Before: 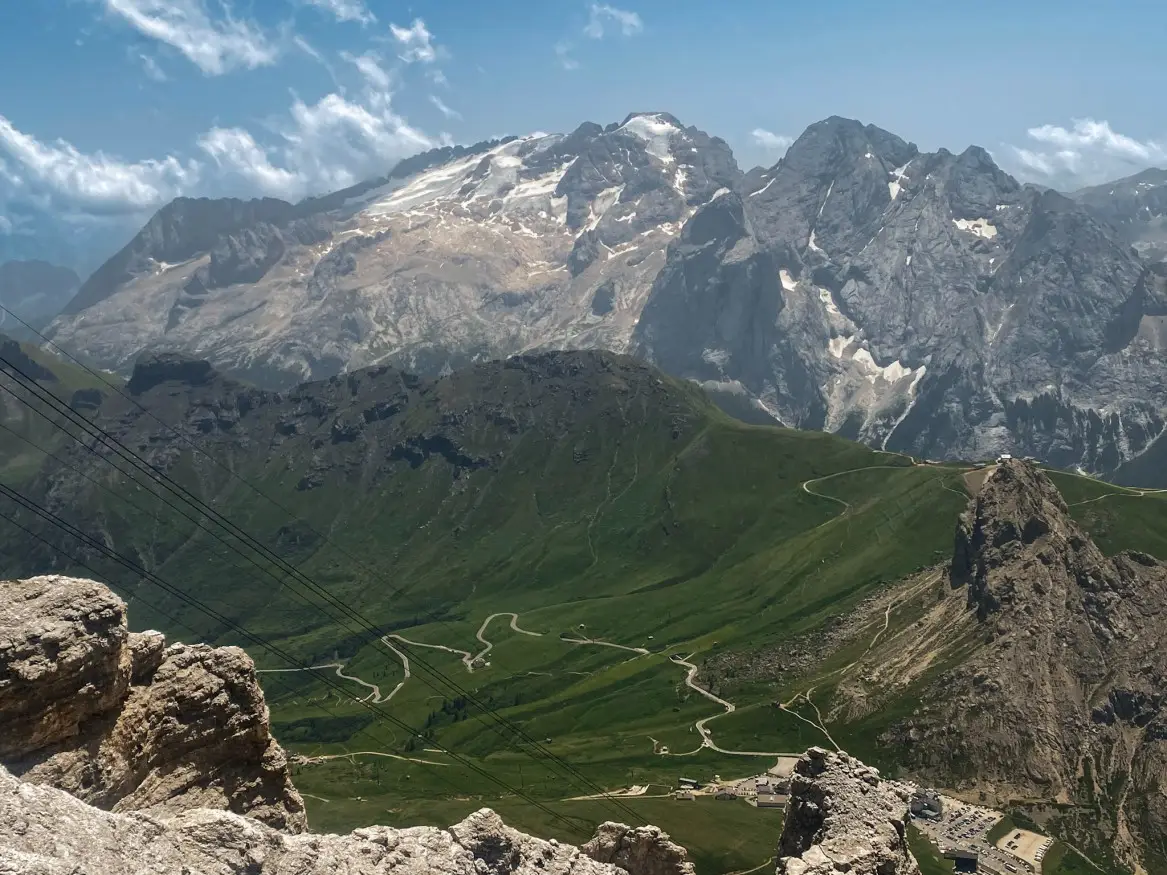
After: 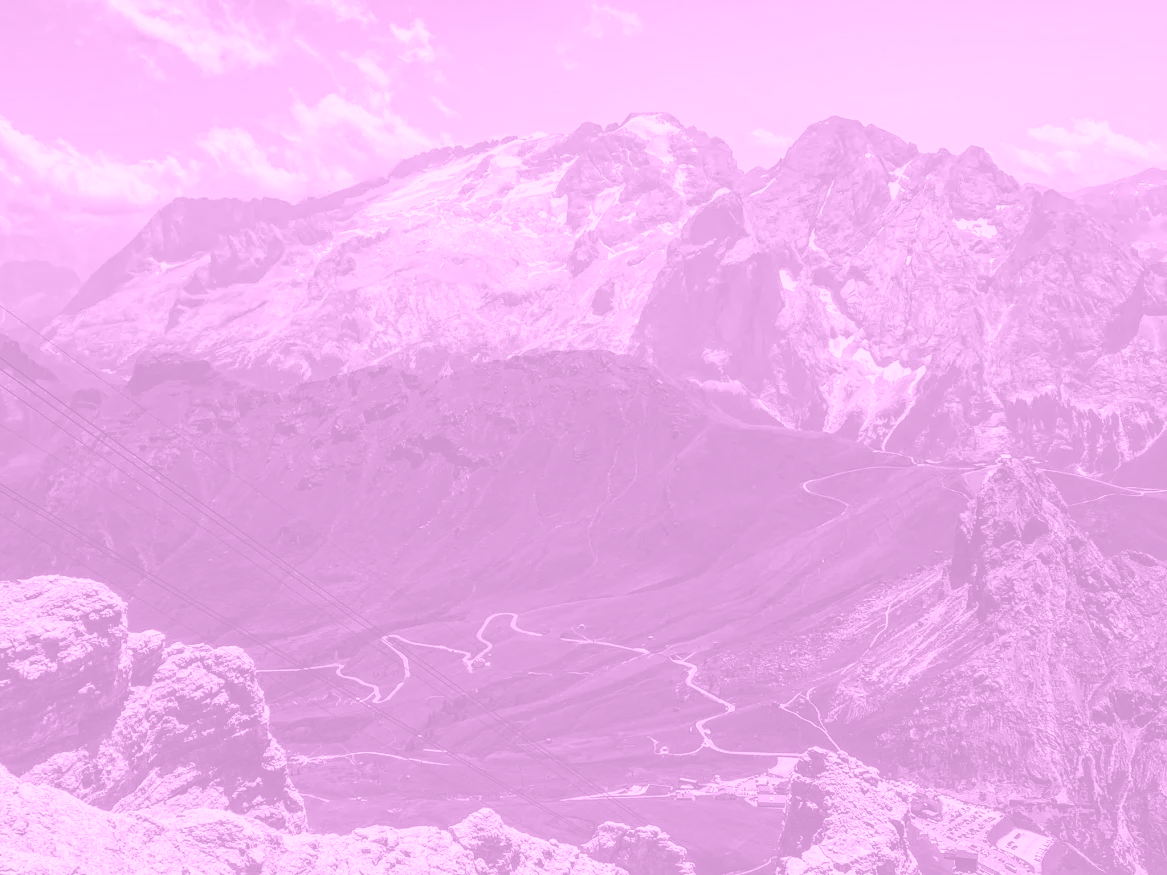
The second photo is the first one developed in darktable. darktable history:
contrast brightness saturation: contrast 0.12, brightness -0.12, saturation 0.2
exposure: compensate highlight preservation false
colorize: hue 331.2°, saturation 75%, source mix 30.28%, lightness 70.52%, version 1
tone curve: curves: ch0 [(0, 0) (0.091, 0.077) (0.517, 0.574) (0.745, 0.82) (0.844, 0.908) (0.909, 0.942) (1, 0.973)]; ch1 [(0, 0) (0.437, 0.404) (0.5, 0.5) (0.534, 0.554) (0.58, 0.603) (0.616, 0.649) (1, 1)]; ch2 [(0, 0) (0.442, 0.415) (0.5, 0.5) (0.535, 0.557) (0.585, 0.62) (1, 1)], color space Lab, independent channels, preserve colors none
local contrast: on, module defaults
haze removal: strength 0.29, distance 0.25, compatibility mode true, adaptive false
